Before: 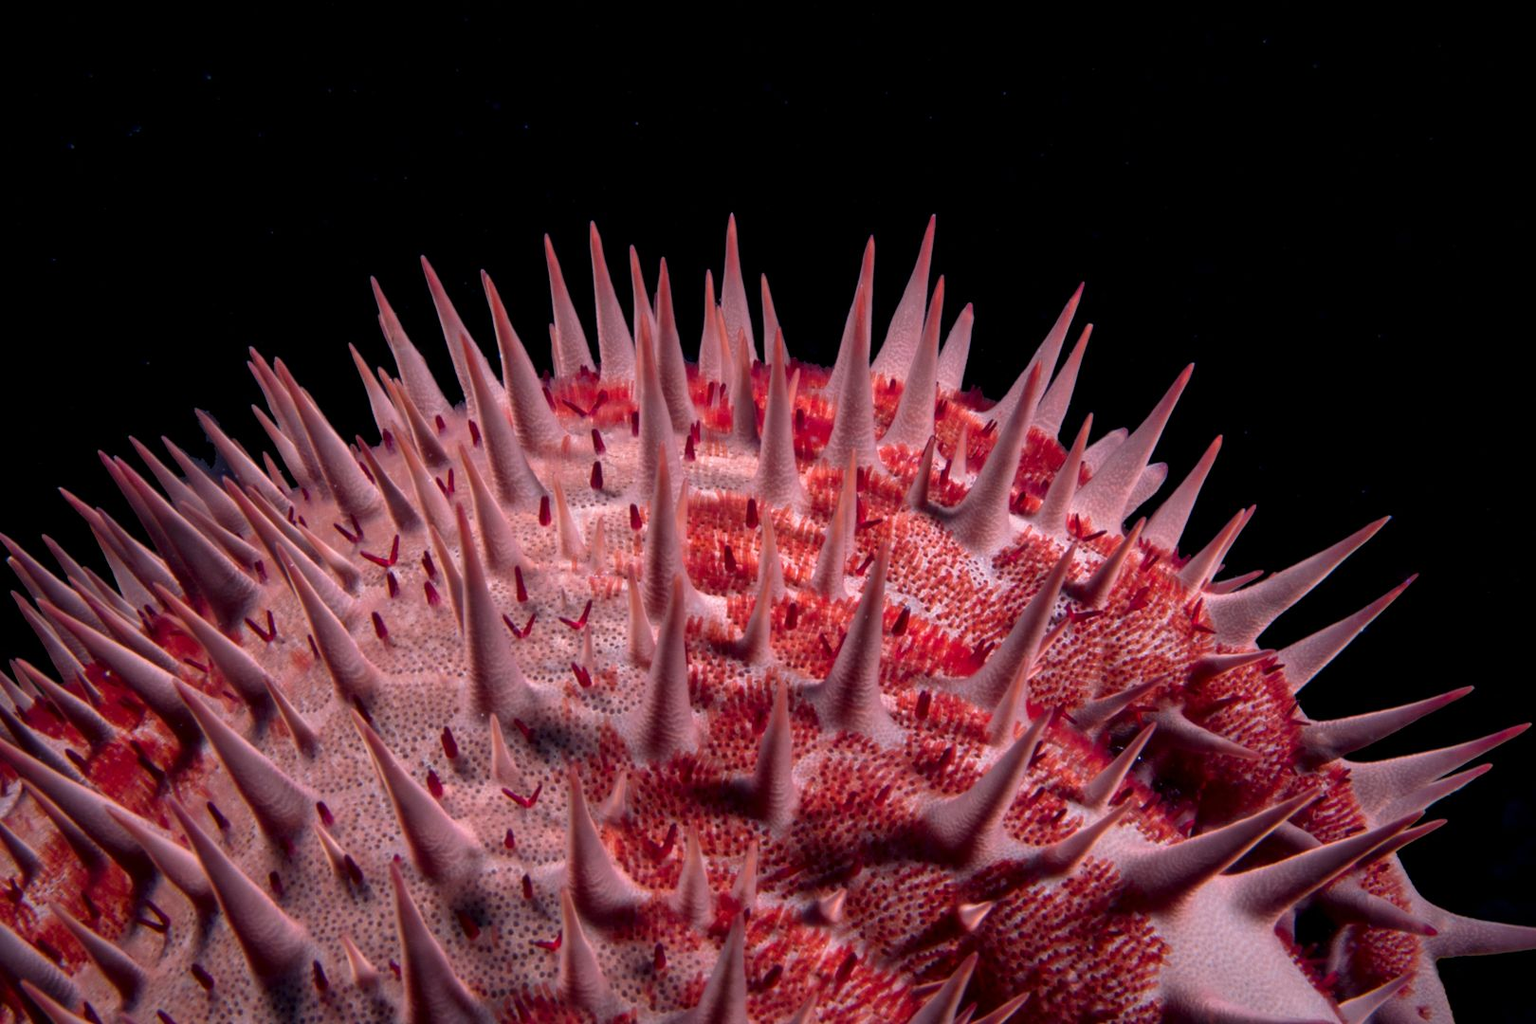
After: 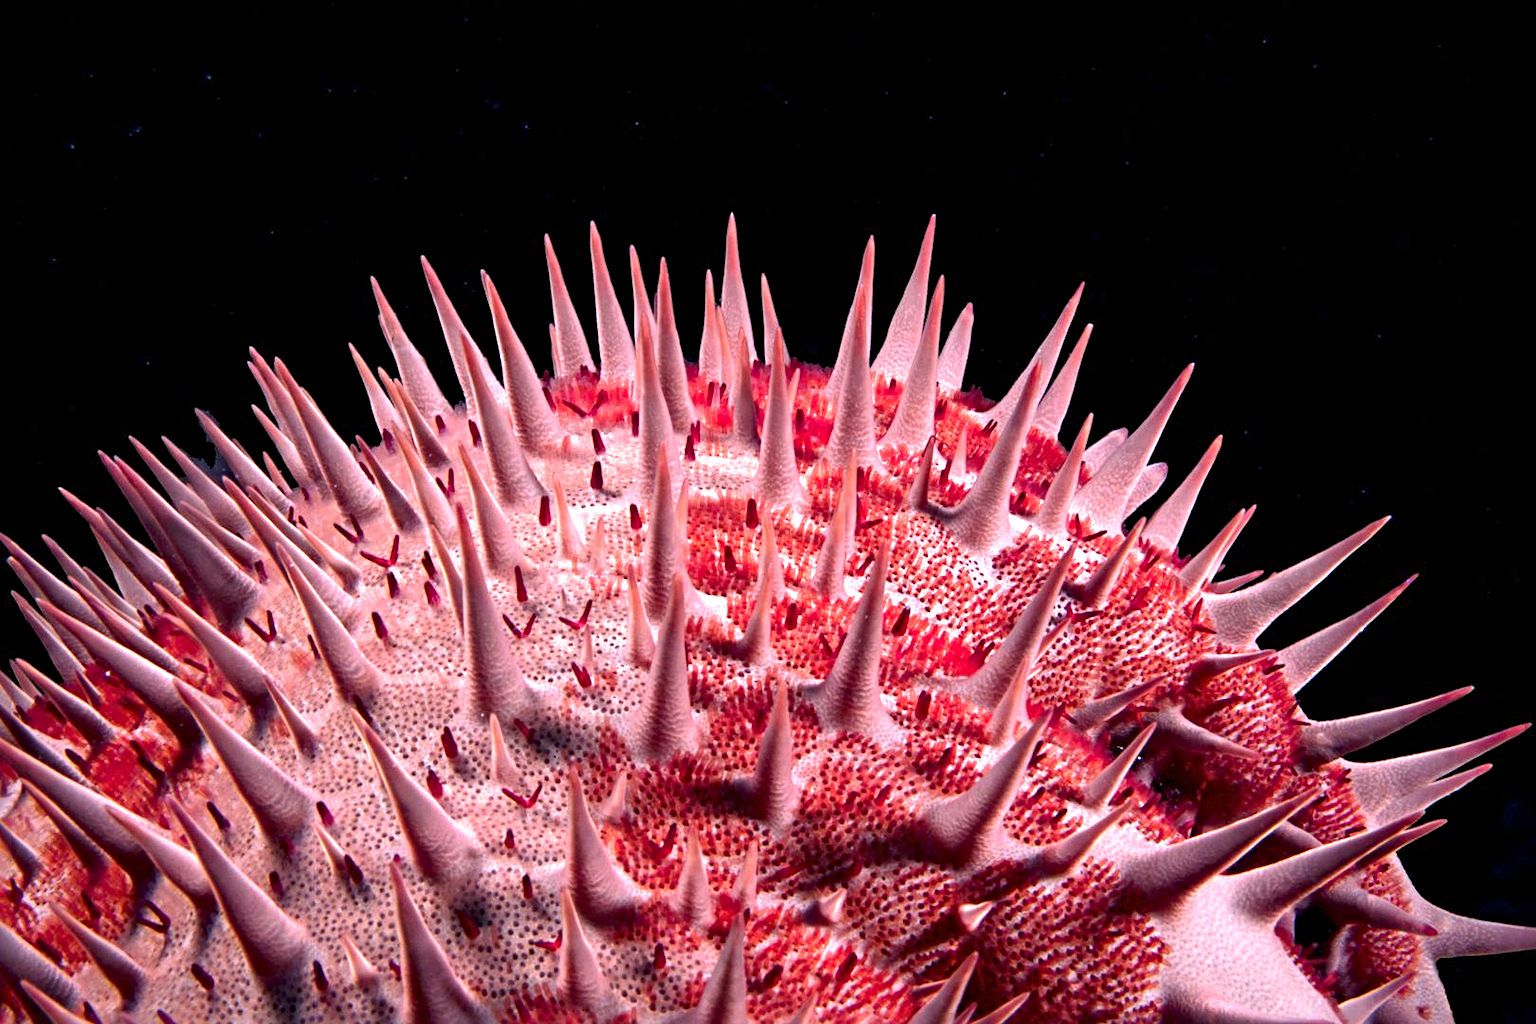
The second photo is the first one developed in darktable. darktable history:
exposure: exposure 1.068 EV, compensate exposure bias true, compensate highlight preservation false
sharpen: radius 4.879
